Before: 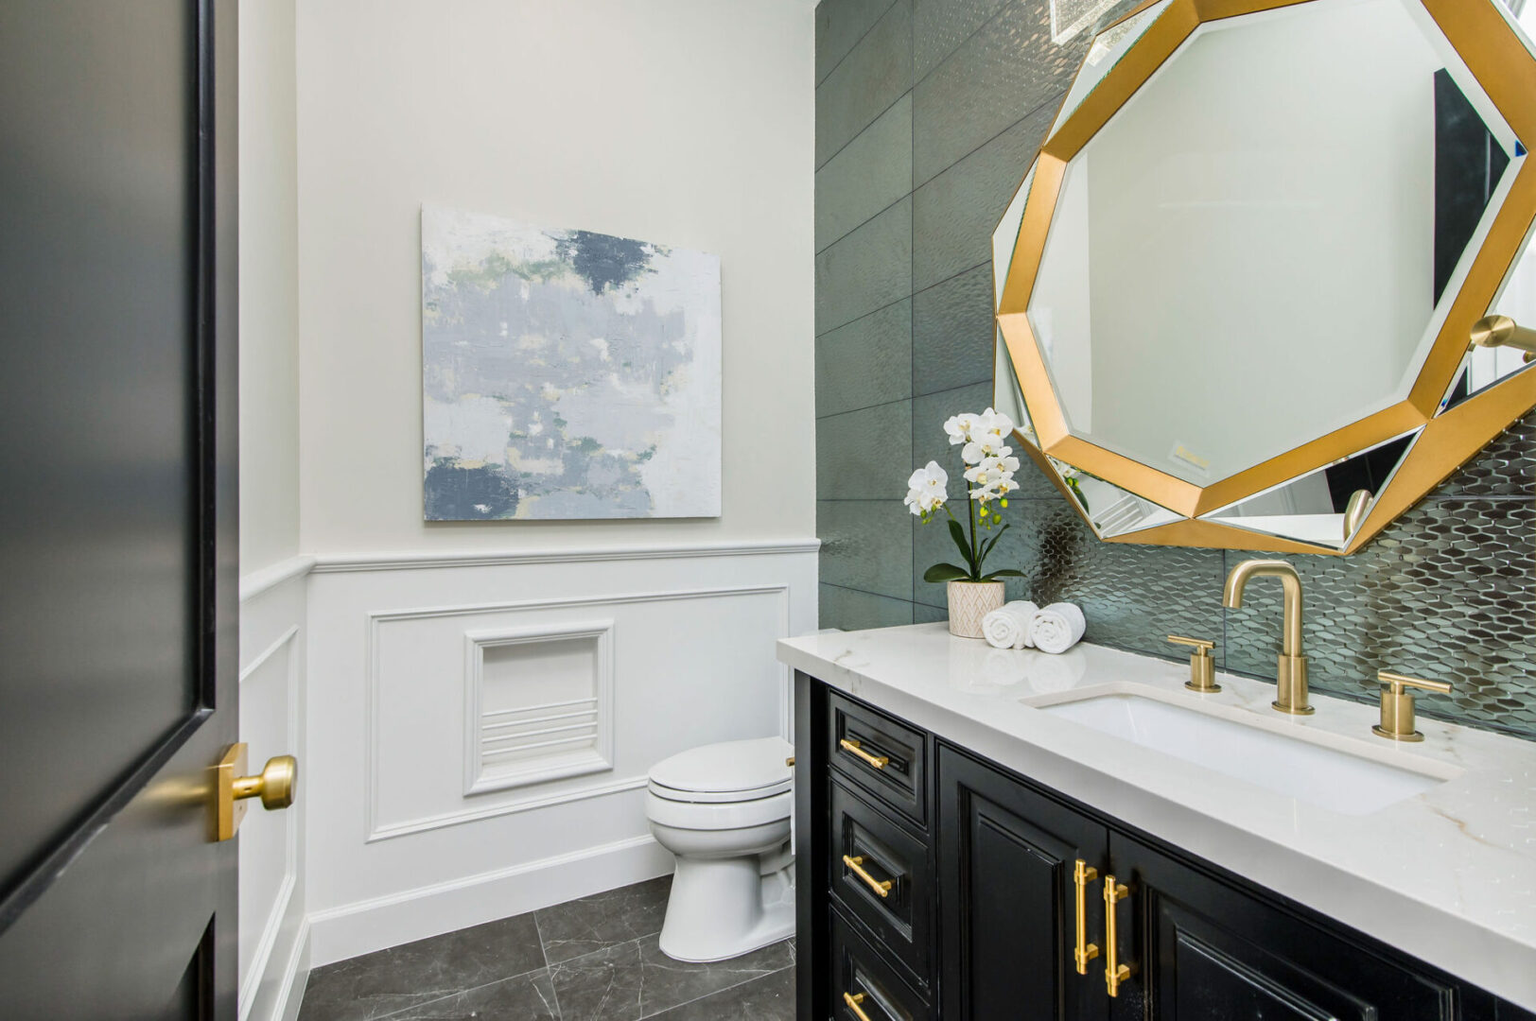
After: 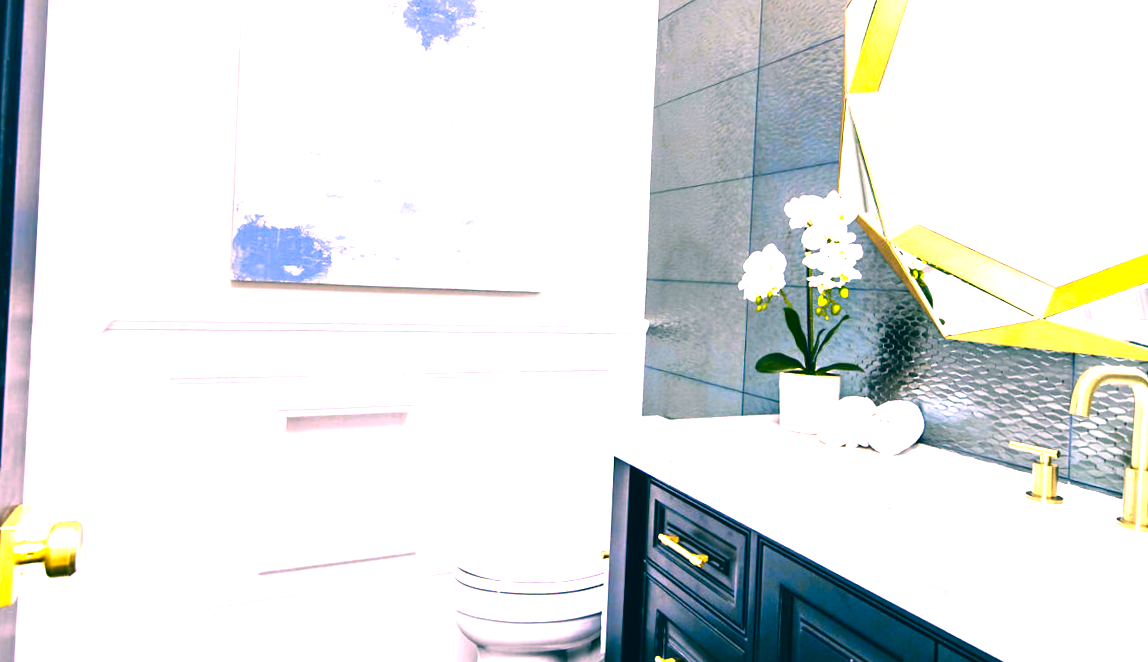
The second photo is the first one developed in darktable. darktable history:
tone equalizer: -8 EV -0.75 EV, -7 EV -0.7 EV, -6 EV -0.6 EV, -5 EV -0.4 EV, -3 EV 0.4 EV, -2 EV 0.6 EV, -1 EV 0.7 EV, +0 EV 0.75 EV, edges refinement/feathering 500, mask exposure compensation -1.57 EV, preserve details no
local contrast: mode bilateral grid, contrast 100, coarseness 100, detail 108%, midtone range 0.2
white balance: red 0.983, blue 1.036
crop and rotate: angle -3.37°, left 9.79%, top 20.73%, right 12.42%, bottom 11.82%
rotate and perspective: rotation -0.45°, automatic cropping original format, crop left 0.008, crop right 0.992, crop top 0.012, crop bottom 0.988
color correction: highlights a* 17.03, highlights b* 0.205, shadows a* -15.38, shadows b* -14.56, saturation 1.5
color zones: curves: ch0 [(0.099, 0.624) (0.257, 0.596) (0.384, 0.376) (0.529, 0.492) (0.697, 0.564) (0.768, 0.532) (0.908, 0.644)]; ch1 [(0.112, 0.564) (0.254, 0.612) (0.432, 0.676) (0.592, 0.456) (0.743, 0.684) (0.888, 0.536)]; ch2 [(0.25, 0.5) (0.469, 0.36) (0.75, 0.5)]
exposure: exposure 0.77 EV, compensate highlight preservation false
